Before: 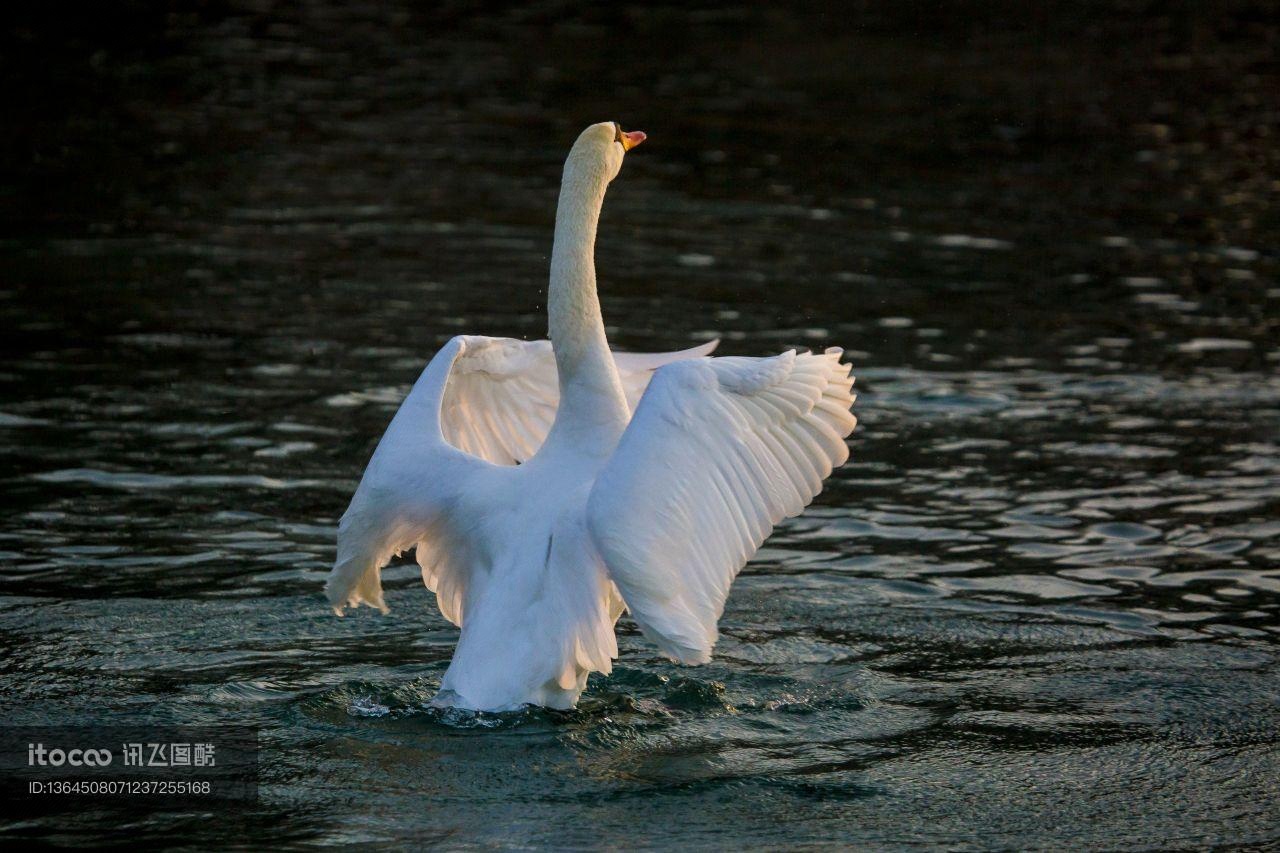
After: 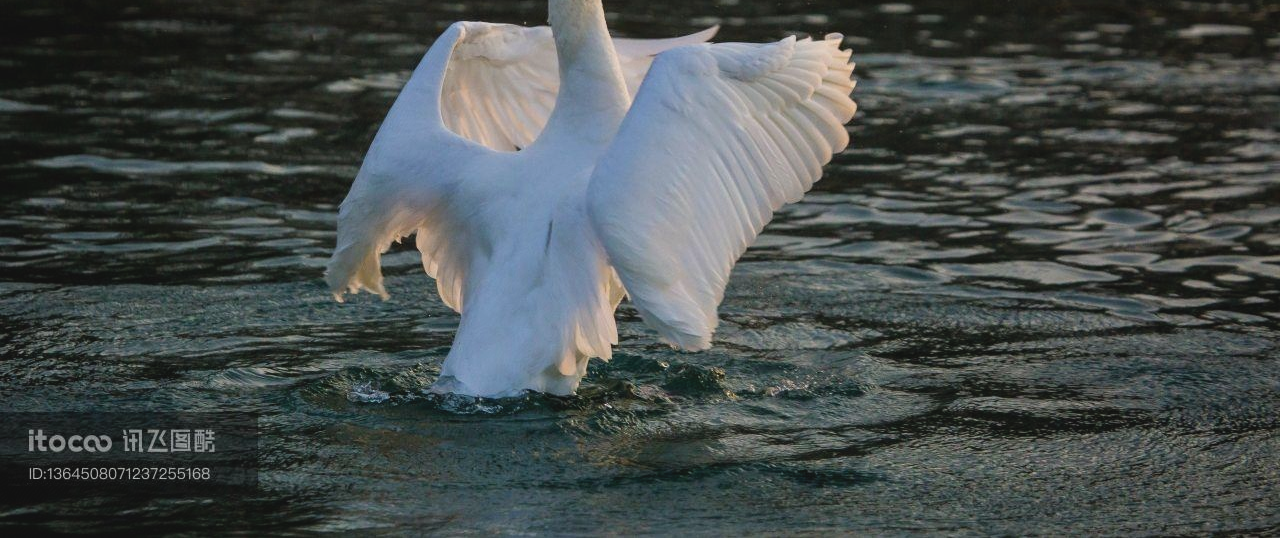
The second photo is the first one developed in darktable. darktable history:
crop and rotate: top 36.825%
contrast brightness saturation: contrast -0.103, saturation -0.091
